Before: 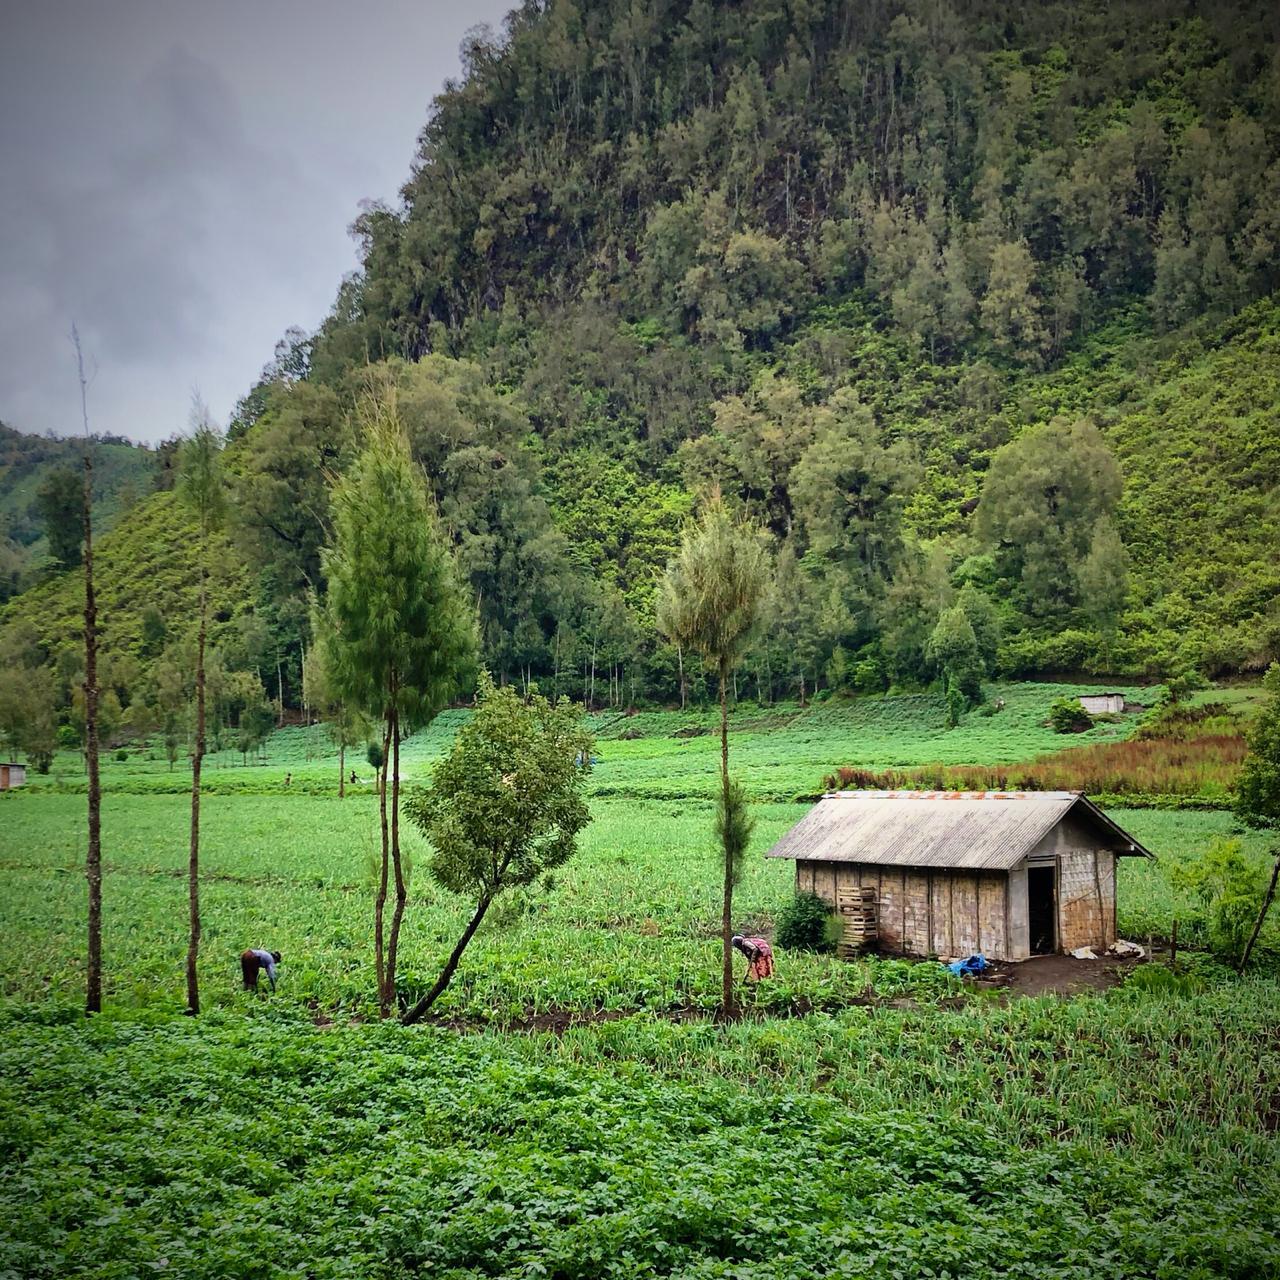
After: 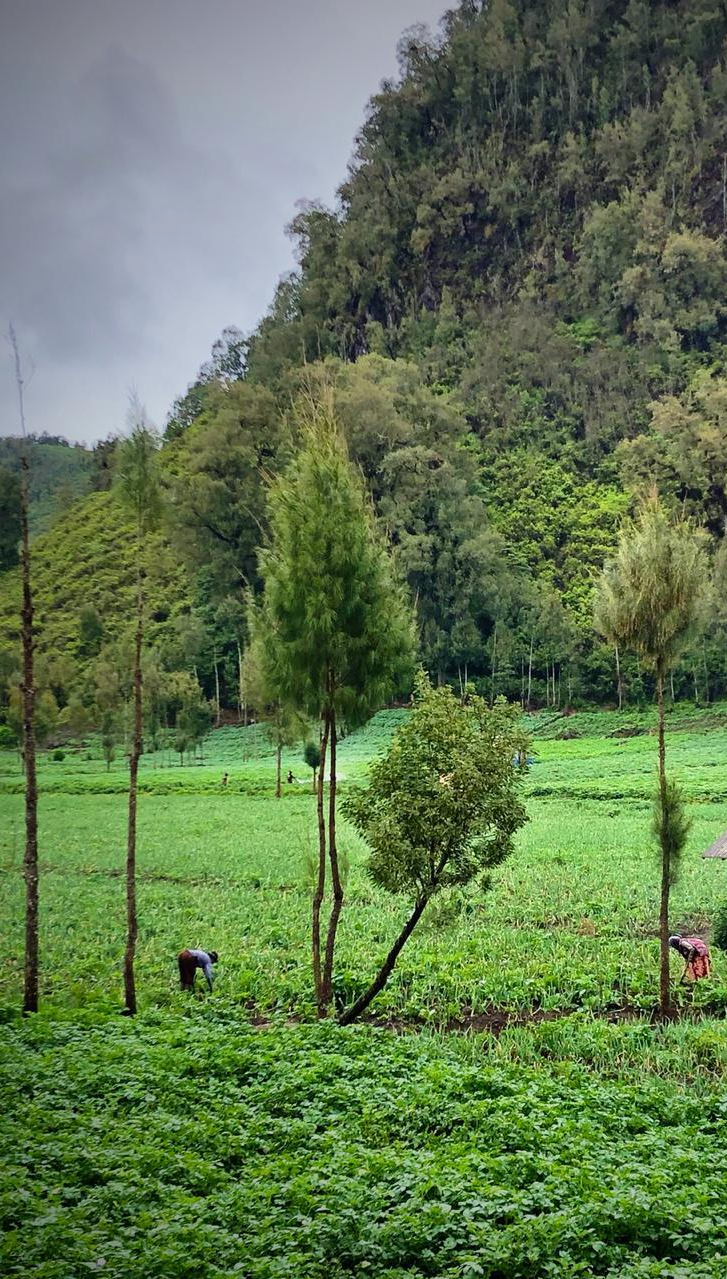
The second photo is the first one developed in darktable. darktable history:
tone equalizer: edges refinement/feathering 500, mask exposure compensation -1.57 EV, preserve details no
crop: left 4.953%, right 38.223%
